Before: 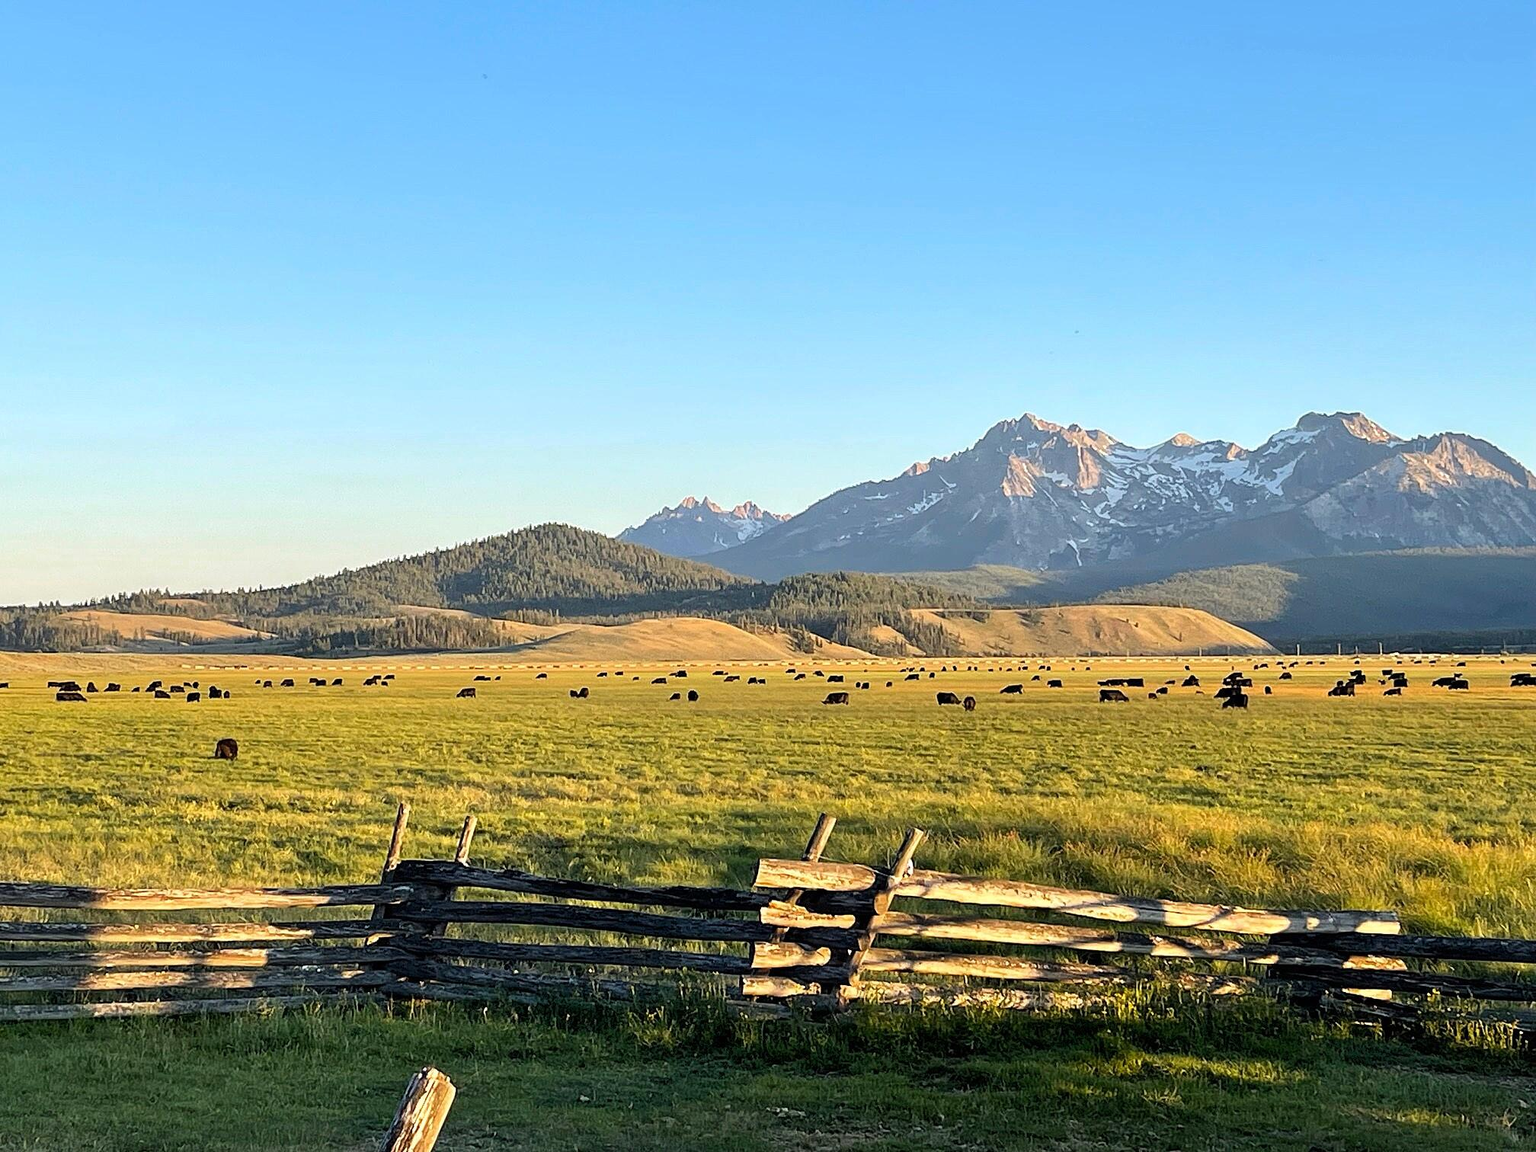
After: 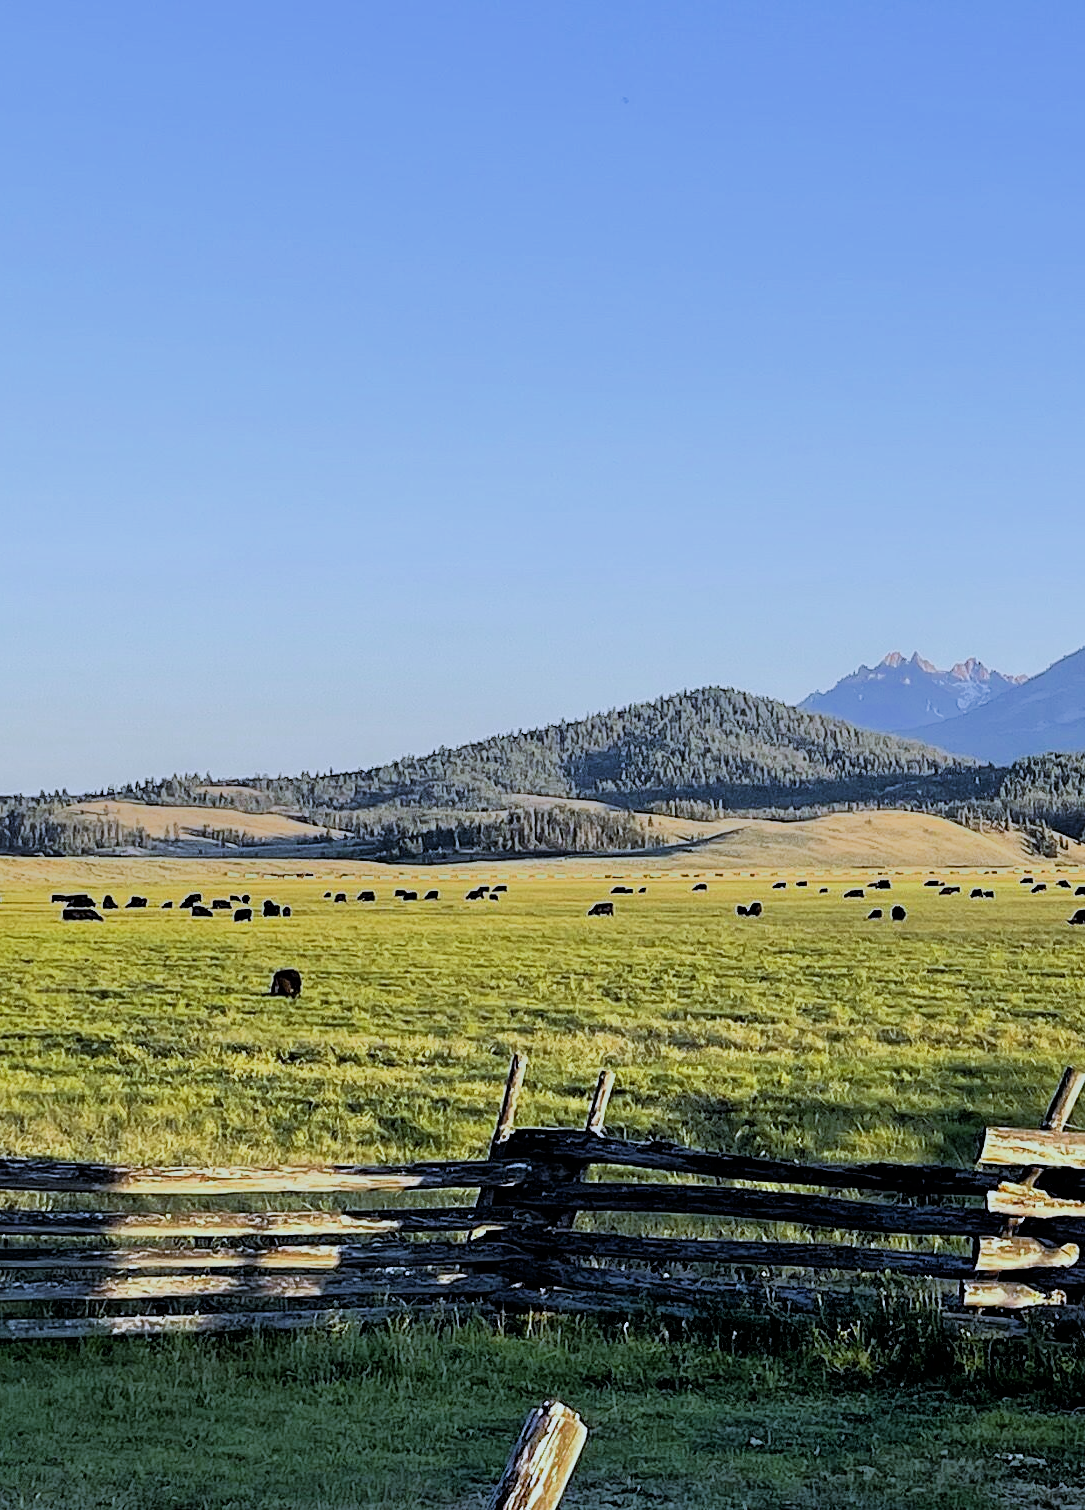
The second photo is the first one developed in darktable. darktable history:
crop: left 0.587%, right 45.588%, bottom 0.086%
tone equalizer: -7 EV -0.63 EV, -6 EV 1 EV, -5 EV -0.45 EV, -4 EV 0.43 EV, -3 EV 0.41 EV, -2 EV 0.15 EV, -1 EV -0.15 EV, +0 EV -0.39 EV, smoothing diameter 25%, edges refinement/feathering 10, preserve details guided filter
filmic rgb: black relative exposure -5 EV, hardness 2.88, contrast 1.2, highlights saturation mix -30%
white balance: red 0.871, blue 1.249
